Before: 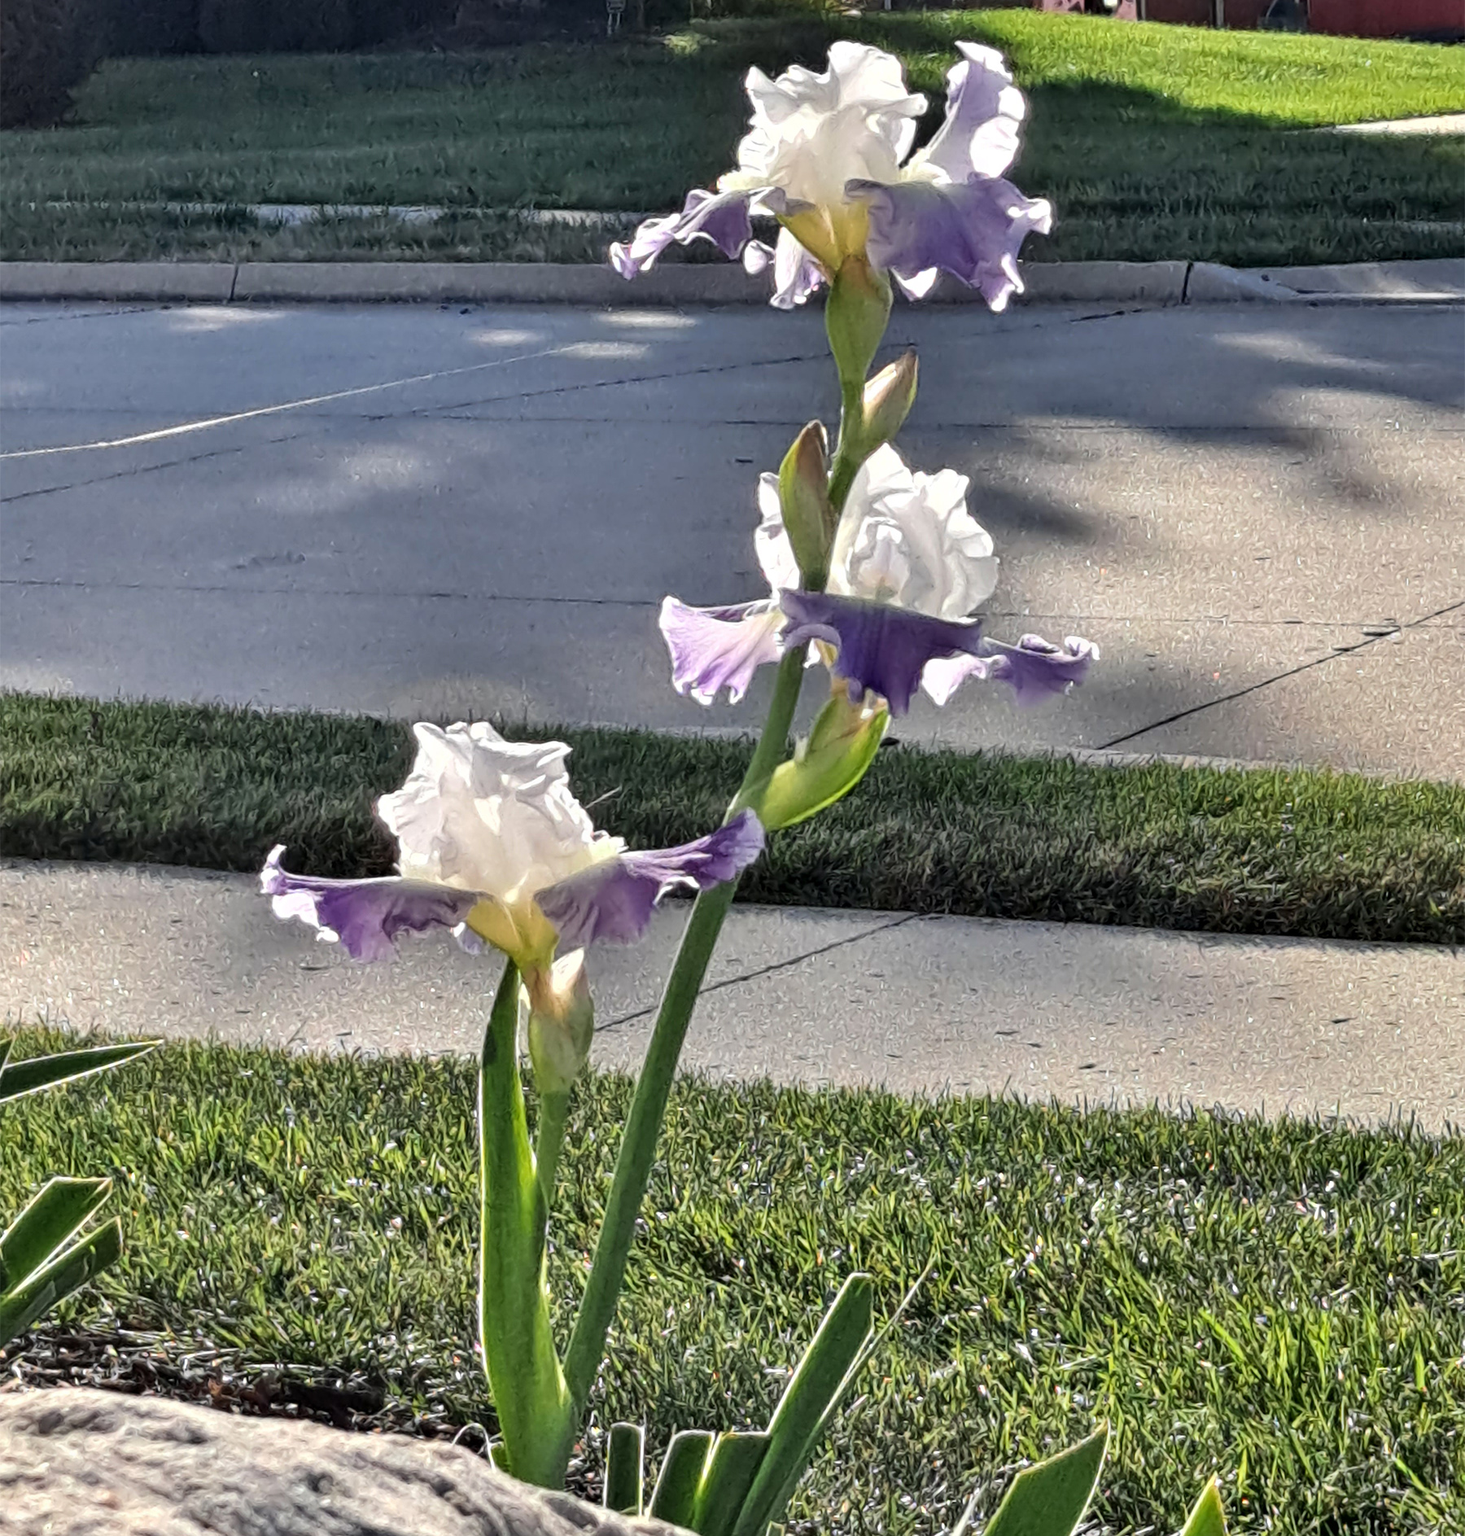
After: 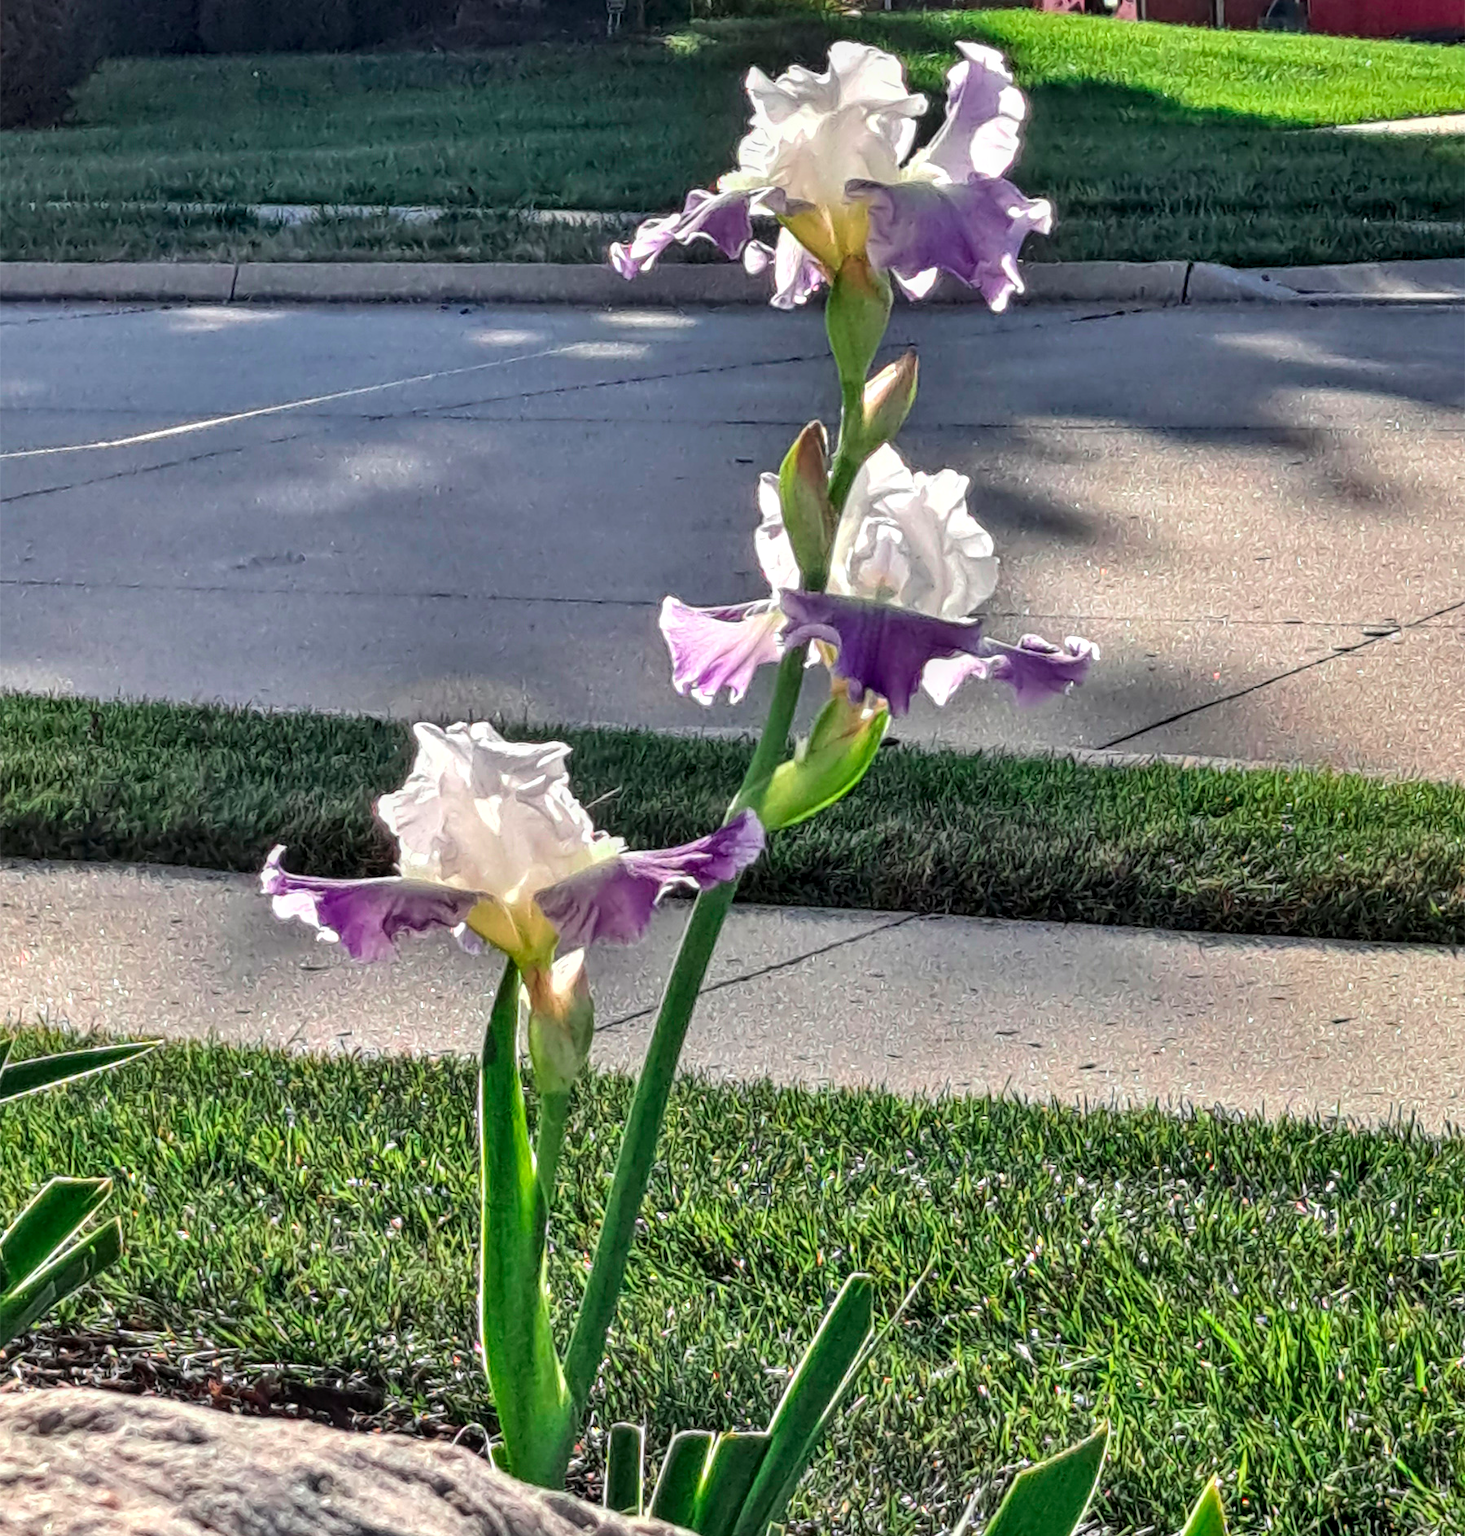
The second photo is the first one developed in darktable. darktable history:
local contrast: on, module defaults
color contrast: green-magenta contrast 1.73, blue-yellow contrast 1.15
